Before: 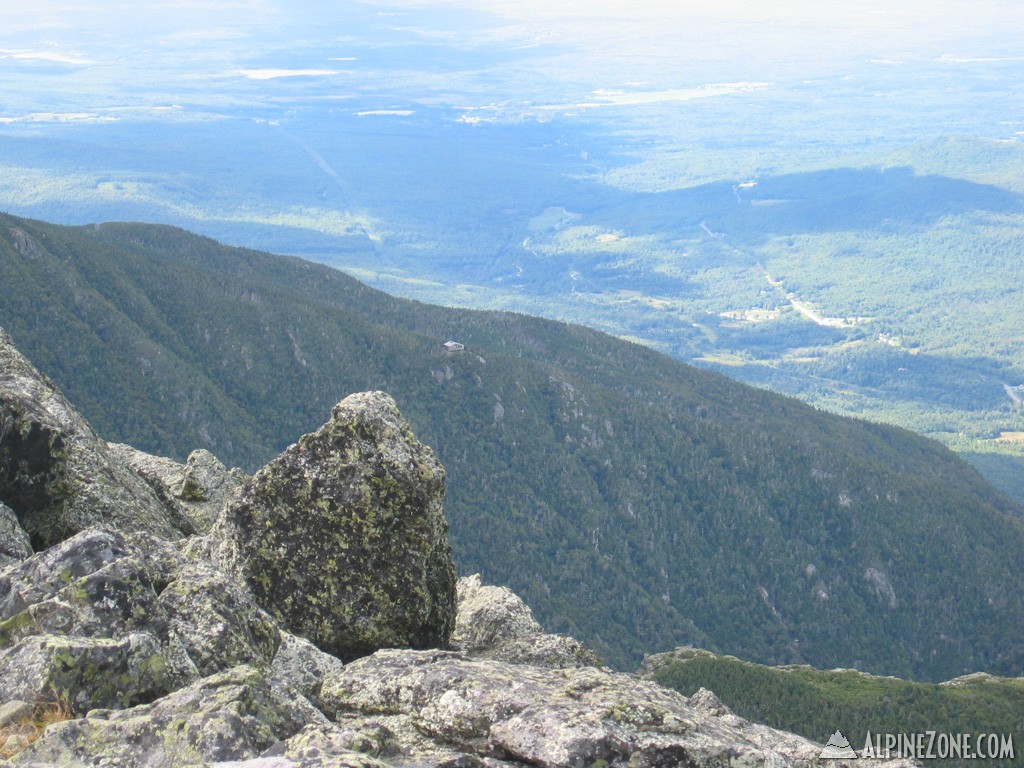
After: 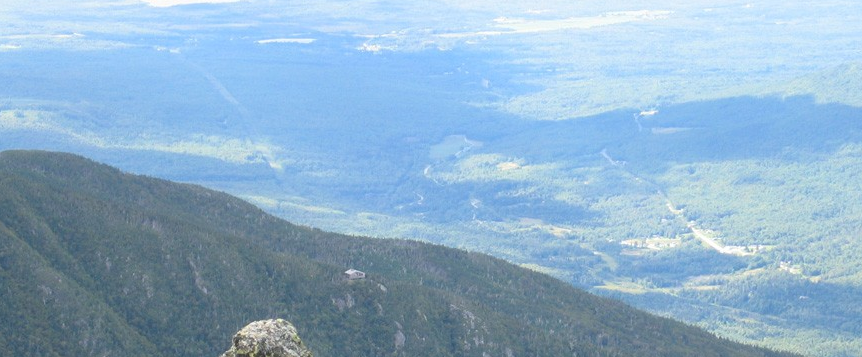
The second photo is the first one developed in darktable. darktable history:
crop and rotate: left 9.7%, top 9.438%, right 6.079%, bottom 44.069%
